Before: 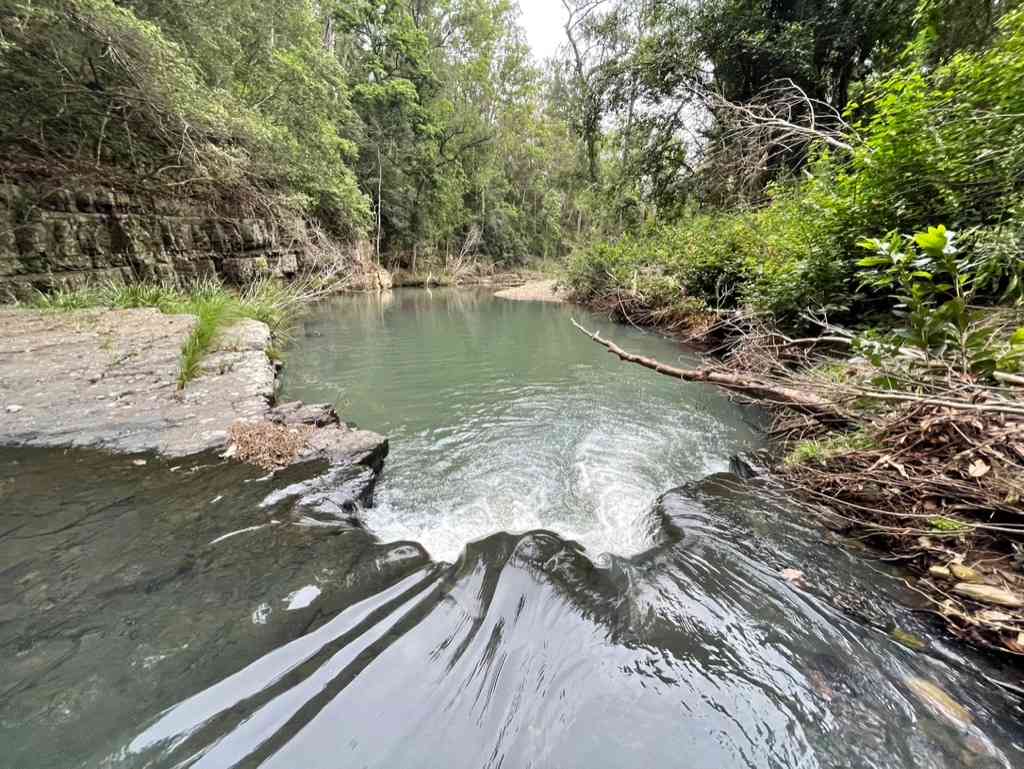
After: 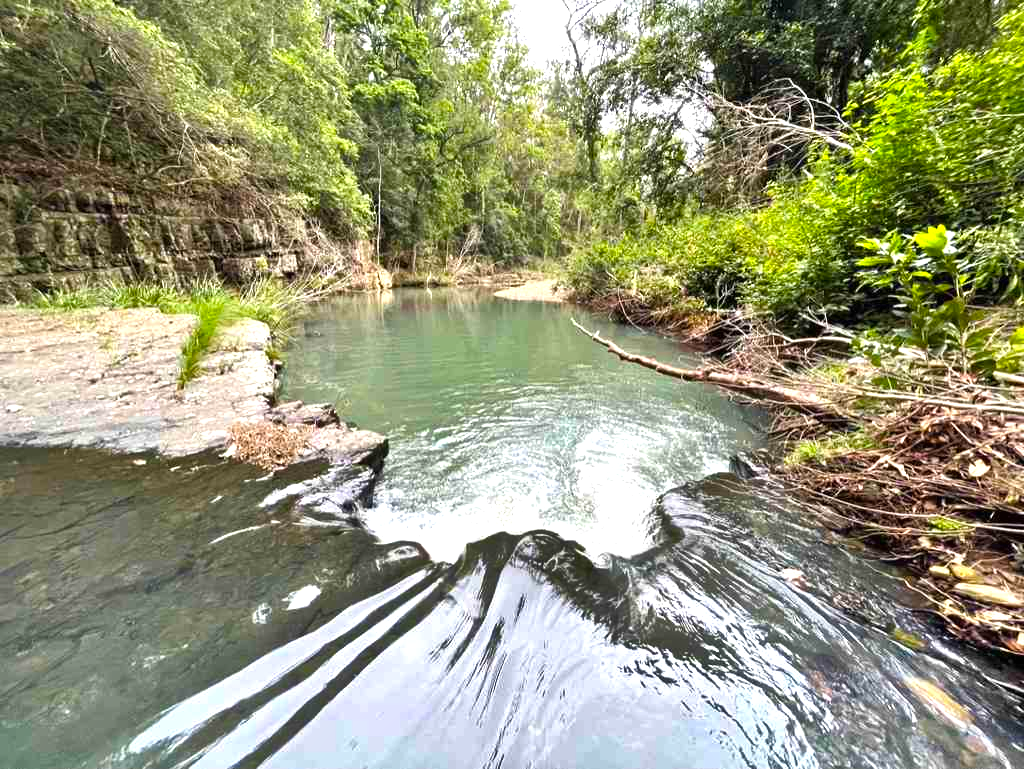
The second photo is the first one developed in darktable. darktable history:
shadows and highlights: soften with gaussian
exposure: black level correction 0, exposure 0.704 EV, compensate highlight preservation false
color balance rgb: perceptual saturation grading › global saturation 0.304%, perceptual saturation grading › mid-tones 11.664%, global vibrance 41.761%
